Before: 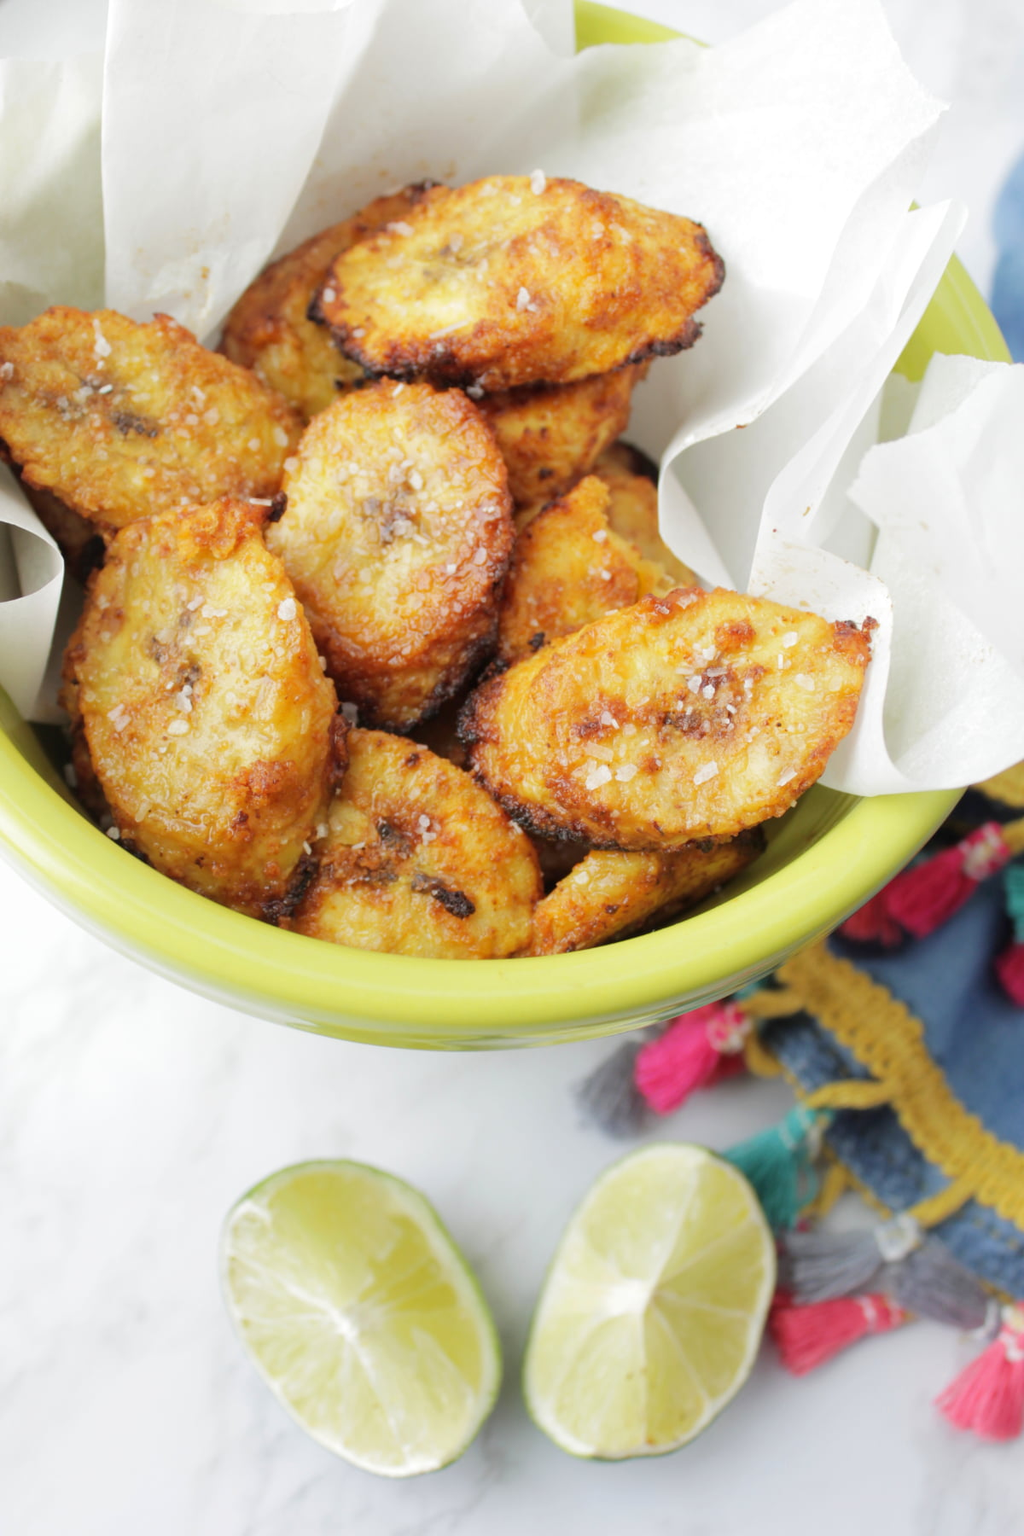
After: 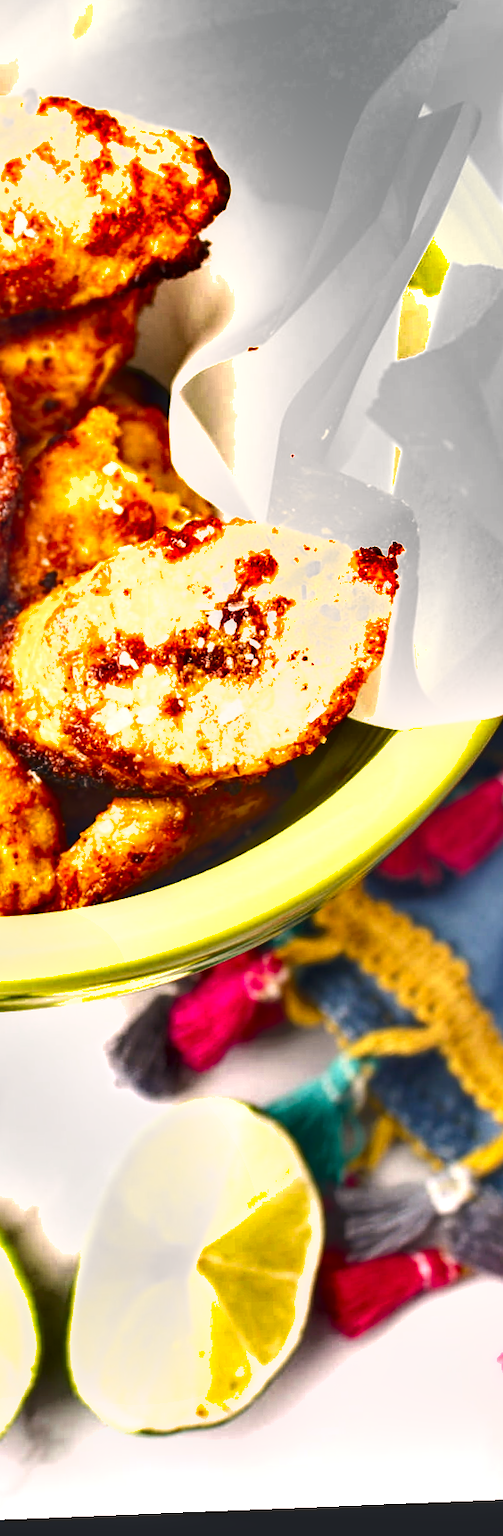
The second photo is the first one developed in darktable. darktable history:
local contrast: on, module defaults
rotate and perspective: rotation -2.29°, automatic cropping off
color balance rgb: shadows lift › hue 87.51°, highlights gain › chroma 3.21%, highlights gain › hue 55.1°, global offset › chroma 0.15%, global offset › hue 253.66°, linear chroma grading › global chroma 0.5%
crop: left 47.628%, top 6.643%, right 7.874%
sharpen: amount 0.2
exposure: black level correction 0, exposure 1.379 EV, compensate exposure bias true, compensate highlight preservation false
shadows and highlights: shadows 80.73, white point adjustment -9.07, highlights -61.46, soften with gaussian
